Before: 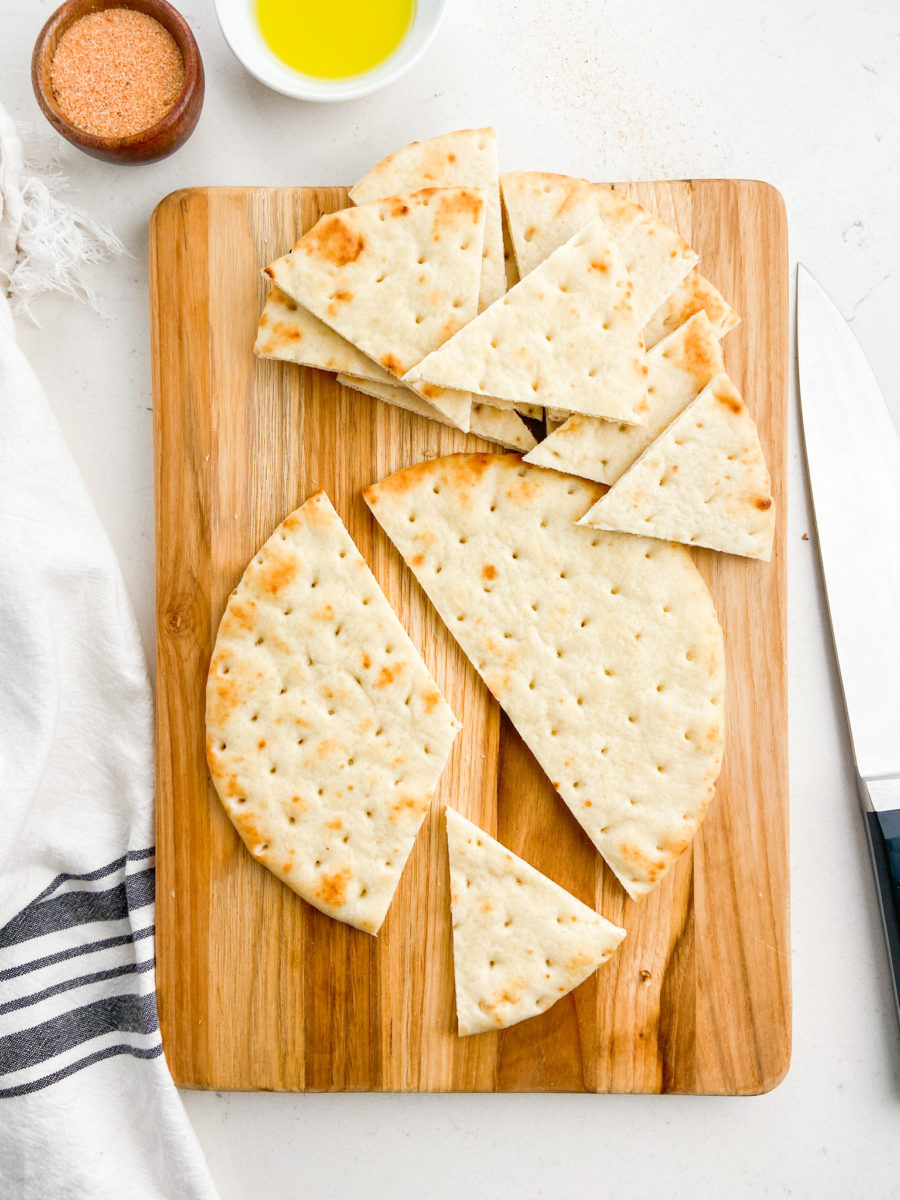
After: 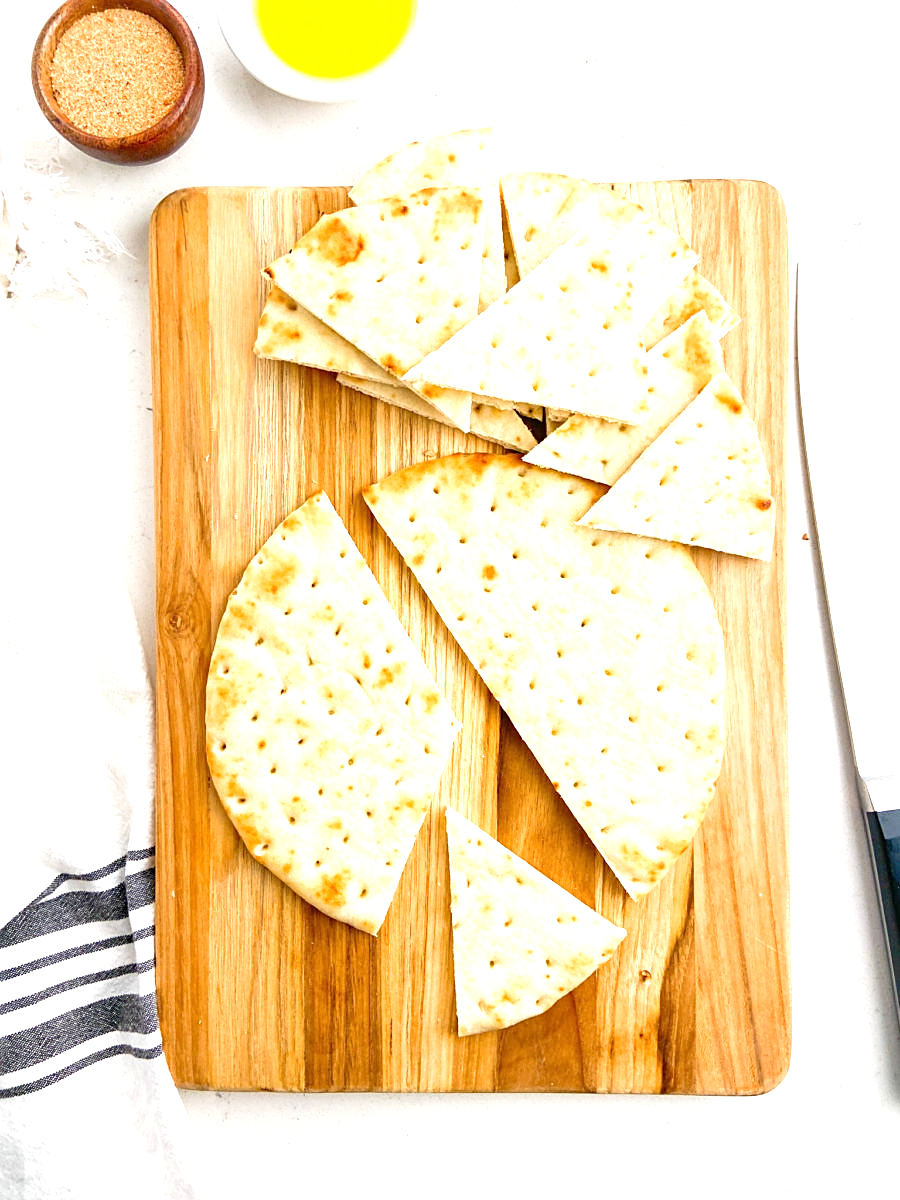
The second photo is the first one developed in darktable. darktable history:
sharpen: amount 0.495
exposure: black level correction 0, exposure 0.704 EV, compensate highlight preservation false
